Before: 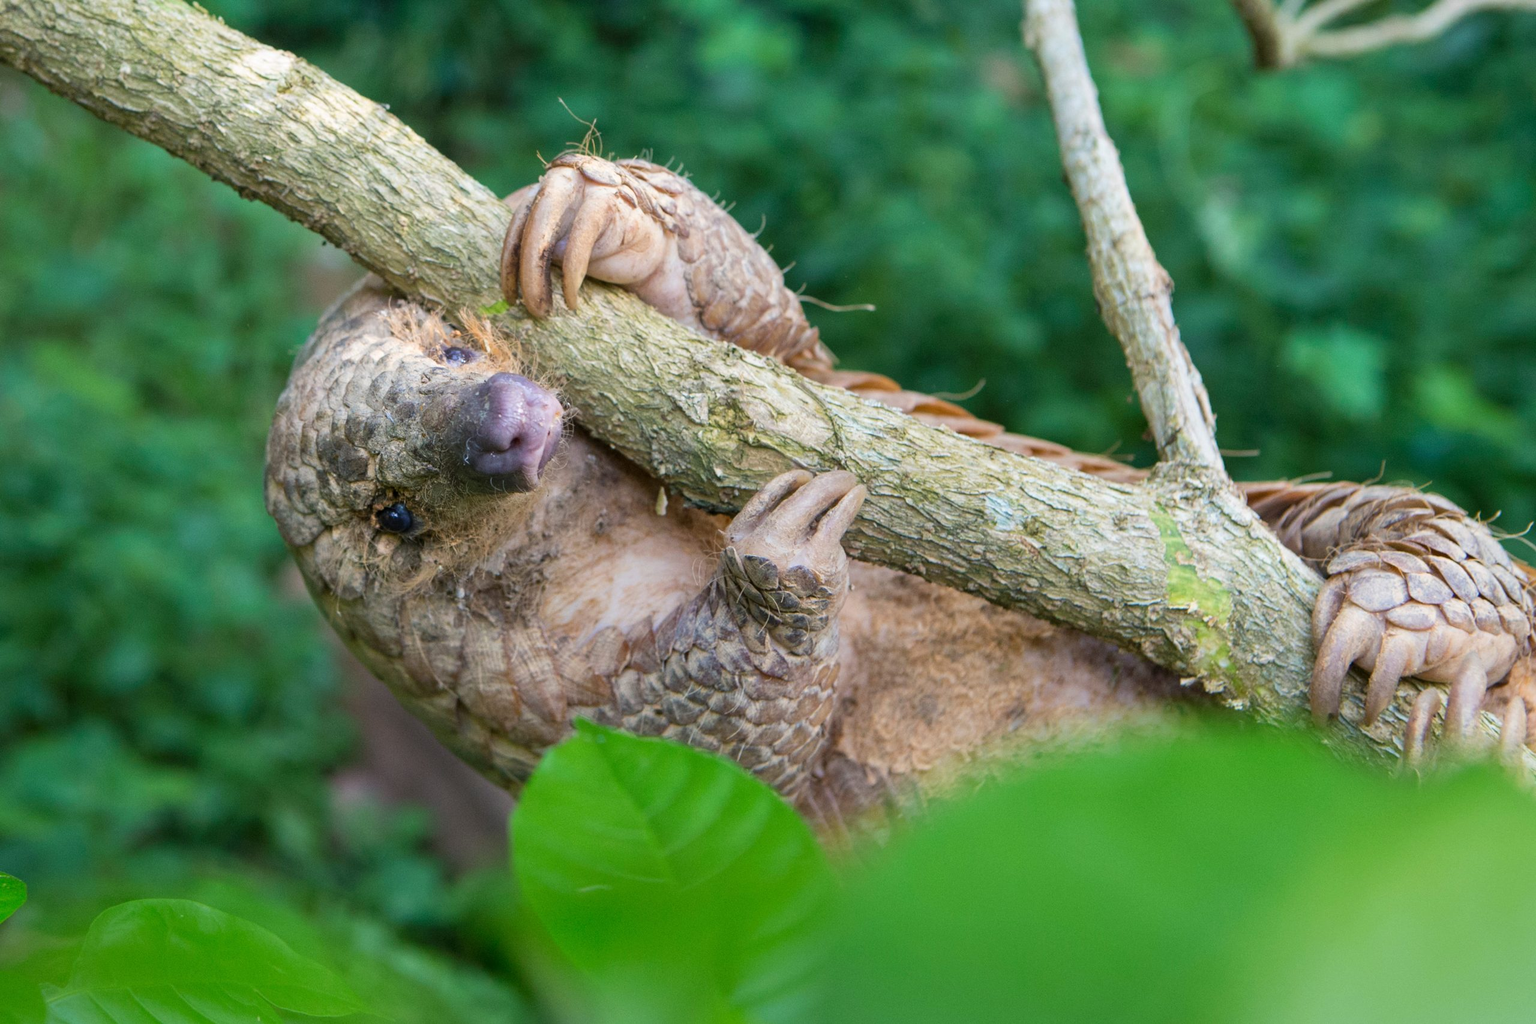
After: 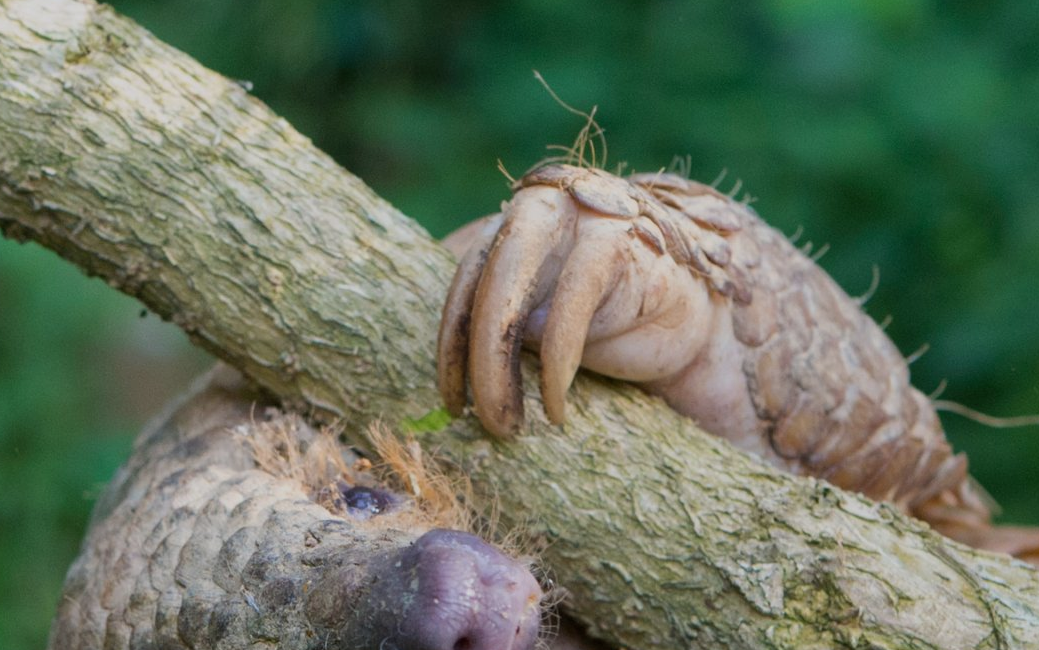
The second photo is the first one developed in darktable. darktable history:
exposure: exposure -0.592 EV, compensate highlight preservation false
crop: left 15.515%, top 5.424%, right 43.862%, bottom 56.451%
